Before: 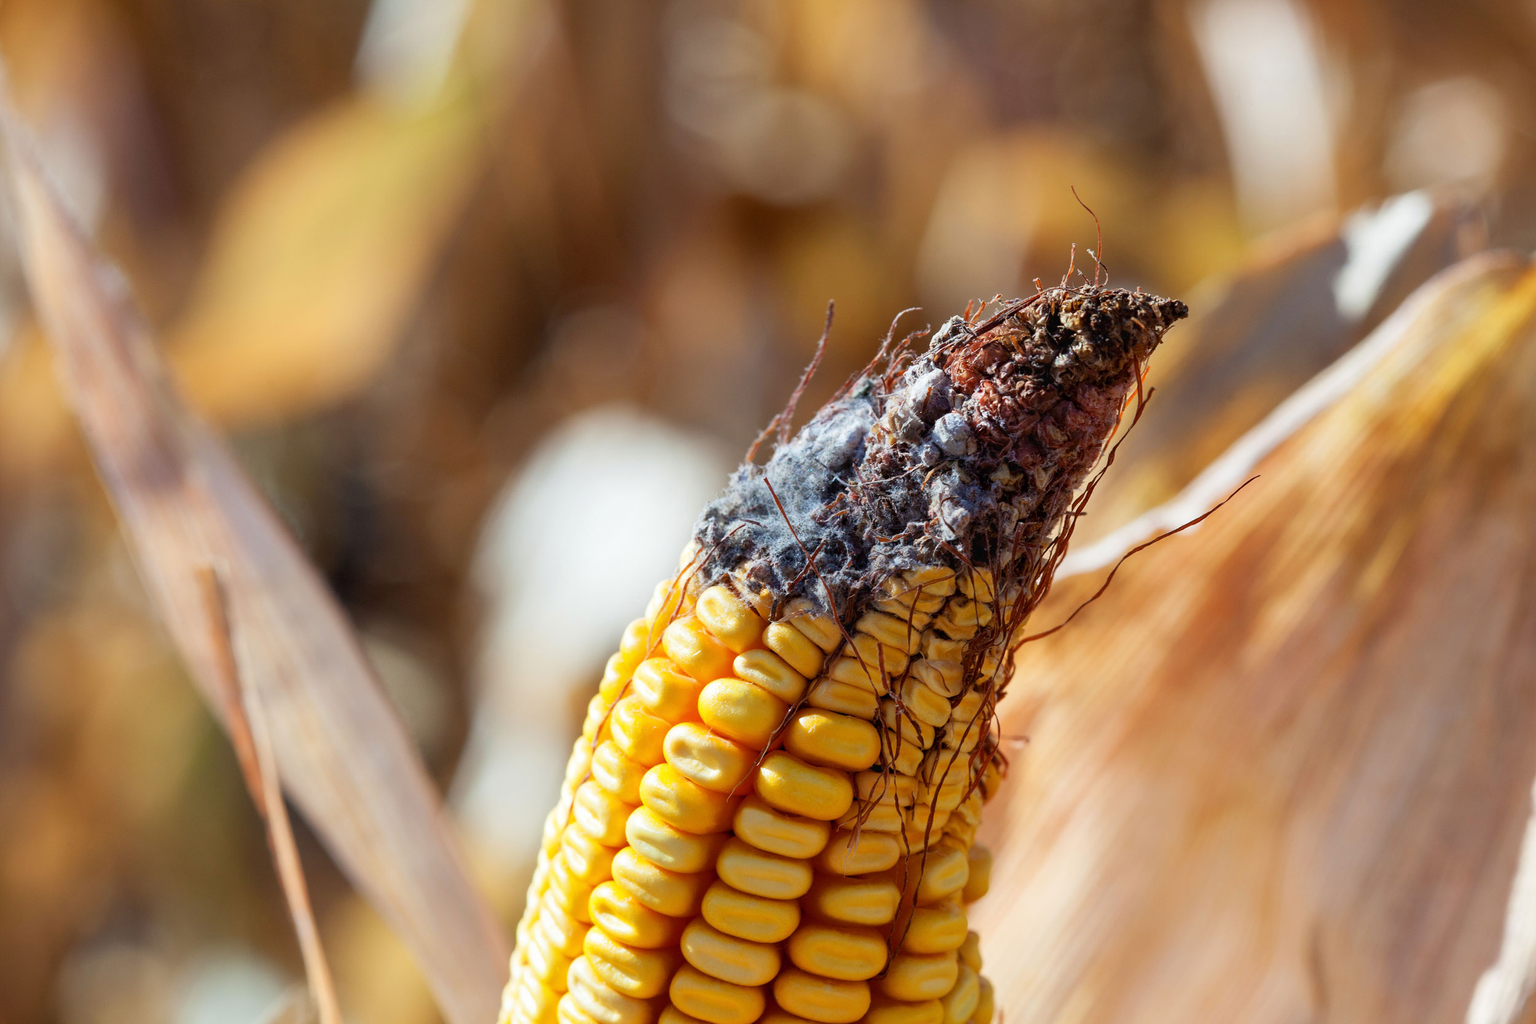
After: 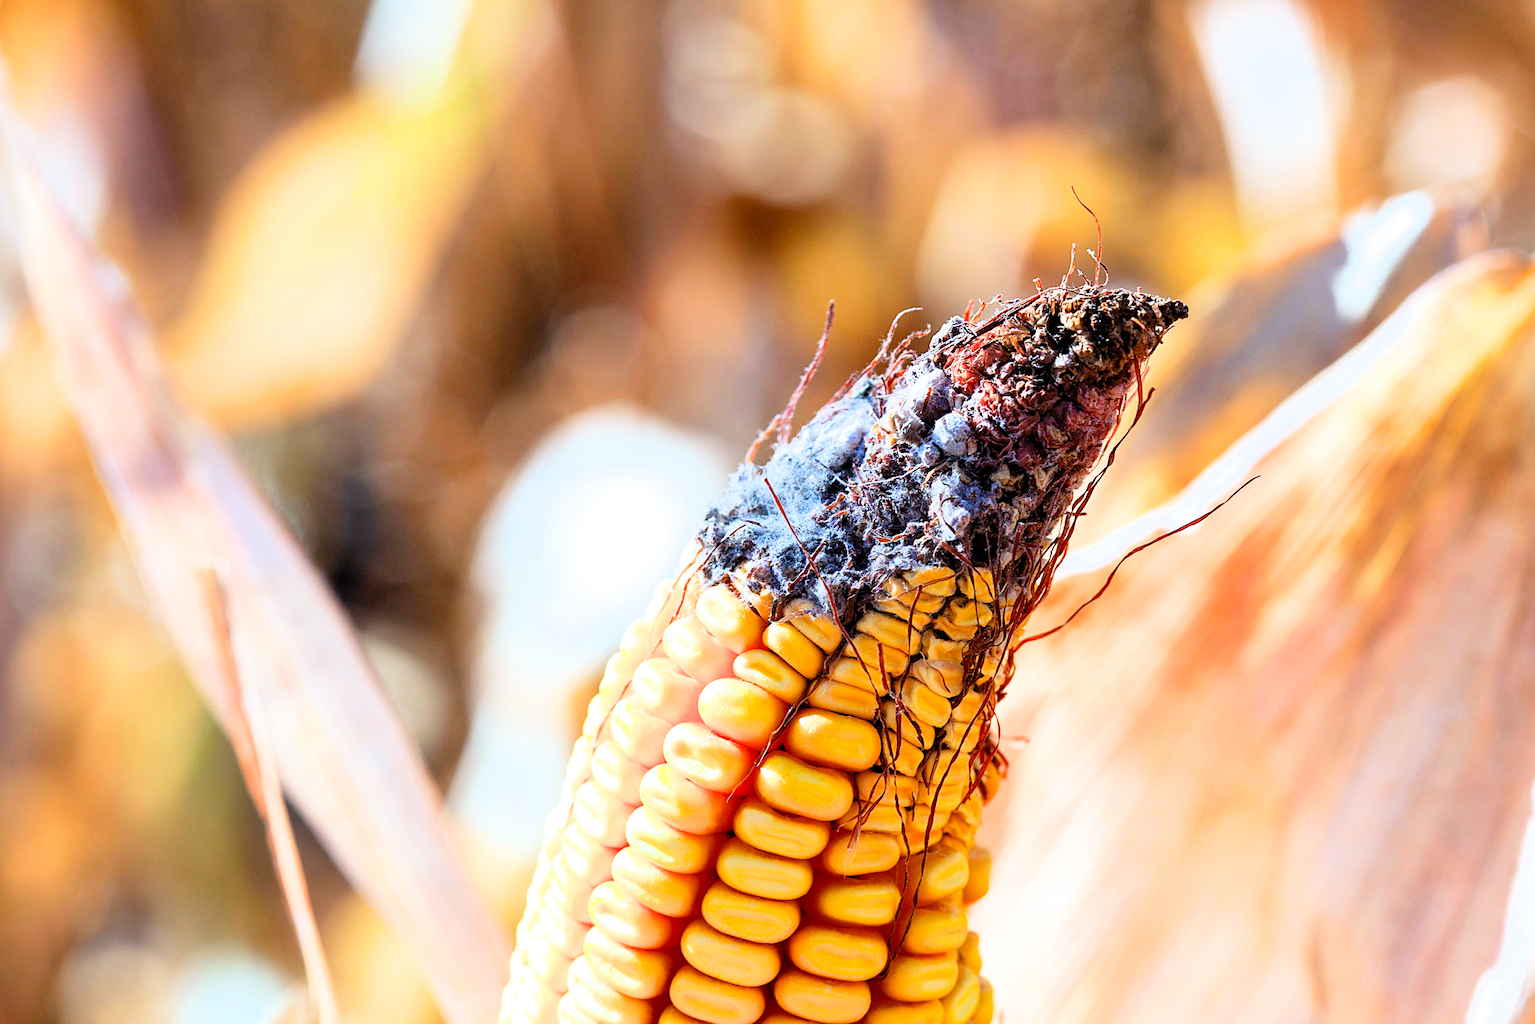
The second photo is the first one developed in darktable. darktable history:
filmic rgb: middle gray luminance 12.95%, black relative exposure -10.07 EV, white relative exposure 3.47 EV, target black luminance 0%, hardness 5.74, latitude 45.27%, contrast 1.223, highlights saturation mix 5.06%, shadows ↔ highlights balance 27.28%
sharpen: on, module defaults
exposure: black level correction 0, exposure 1.199 EV, compensate exposure bias true, compensate highlight preservation false
contrast brightness saturation: contrast 0.085, saturation 0.279
color calibration: x 0.37, y 0.382, temperature 4318.82 K
